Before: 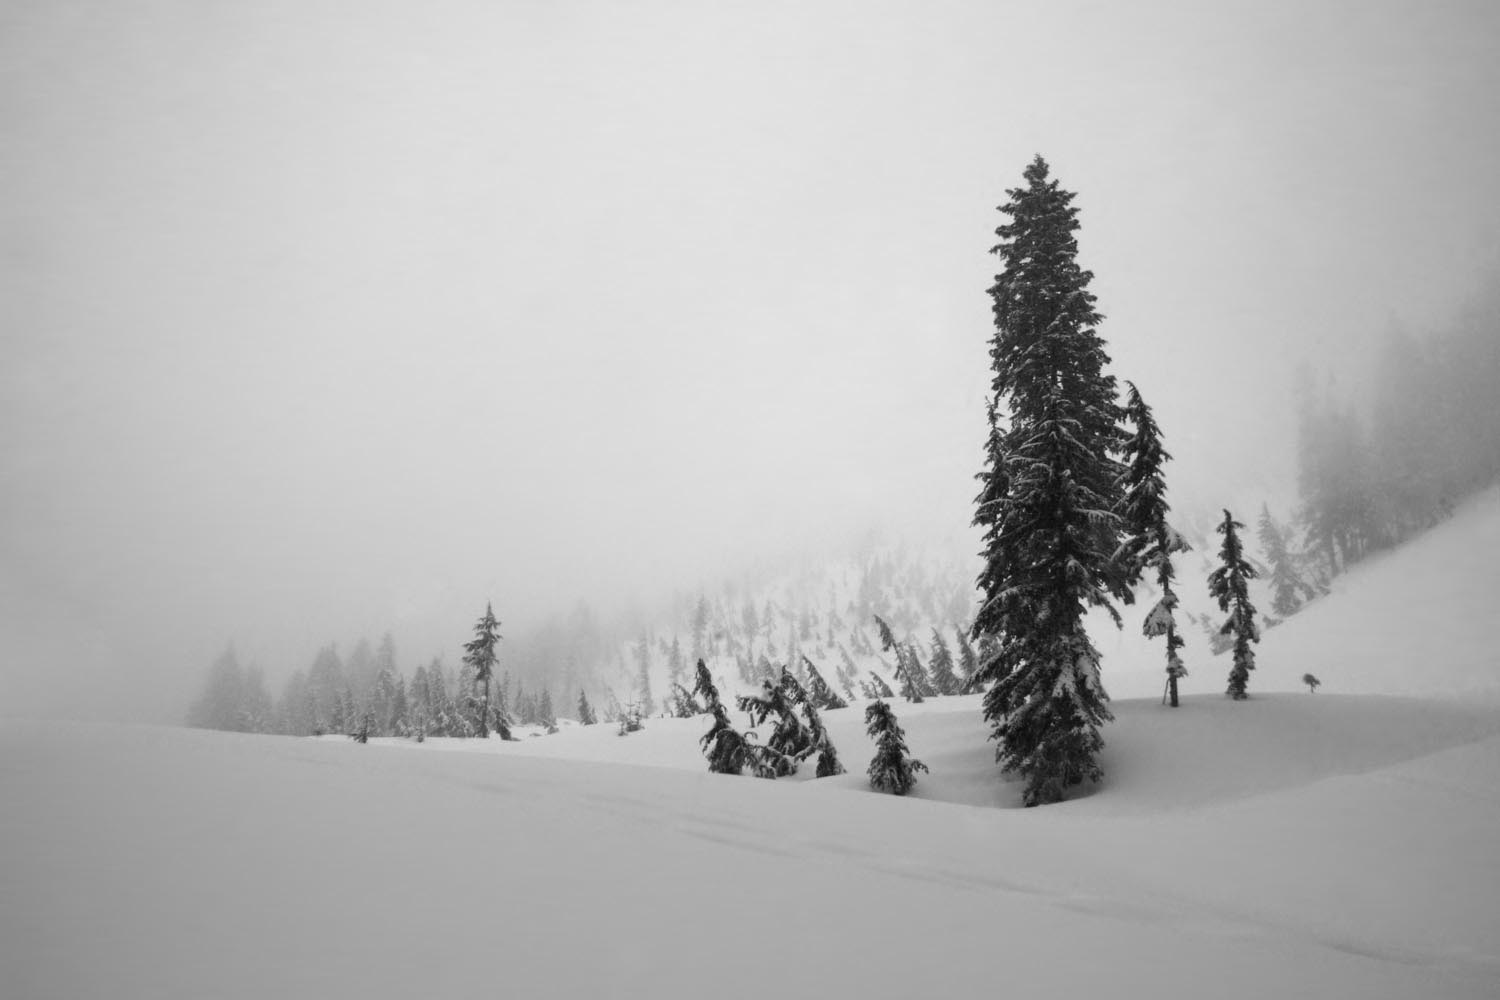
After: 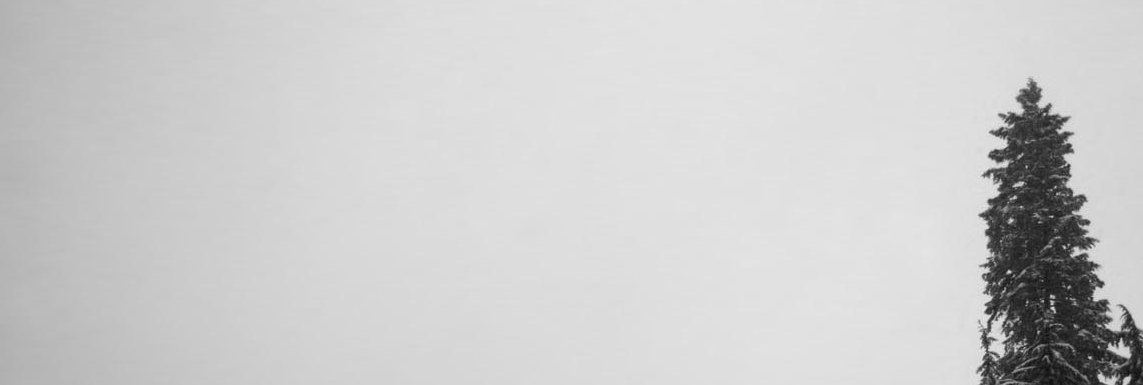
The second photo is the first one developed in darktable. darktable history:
crop: left 0.517%, top 7.645%, right 23.266%, bottom 53.852%
